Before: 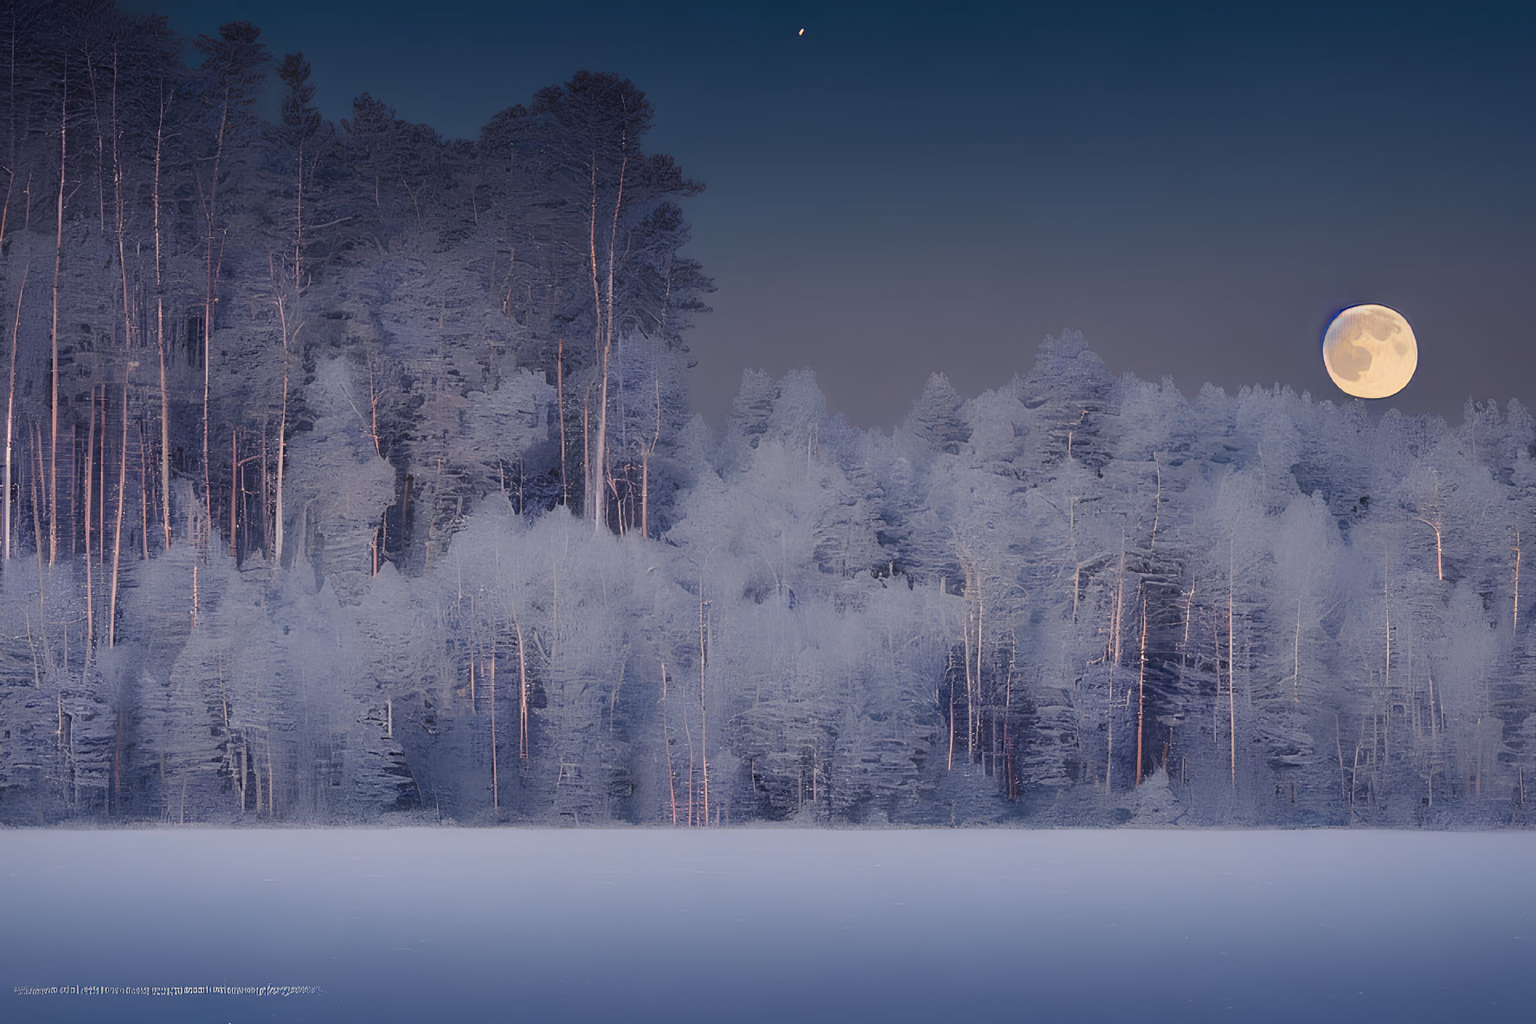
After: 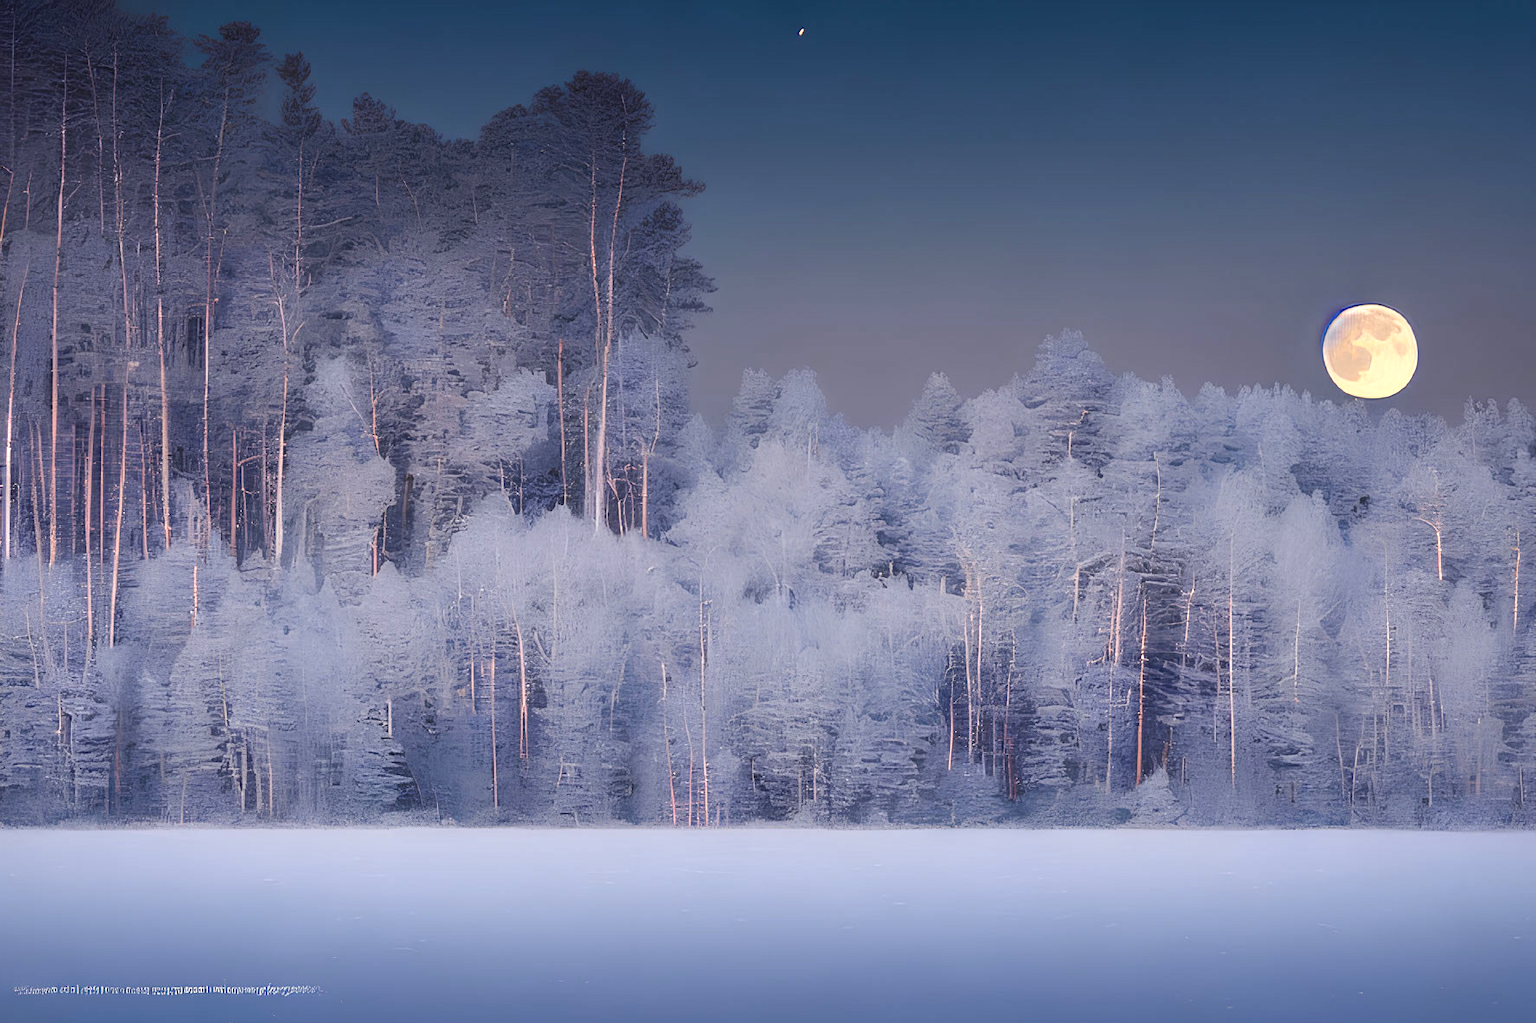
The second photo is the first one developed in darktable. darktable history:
local contrast: detail 110%
exposure: black level correction 0, exposure 0.701 EV, compensate highlight preservation false
